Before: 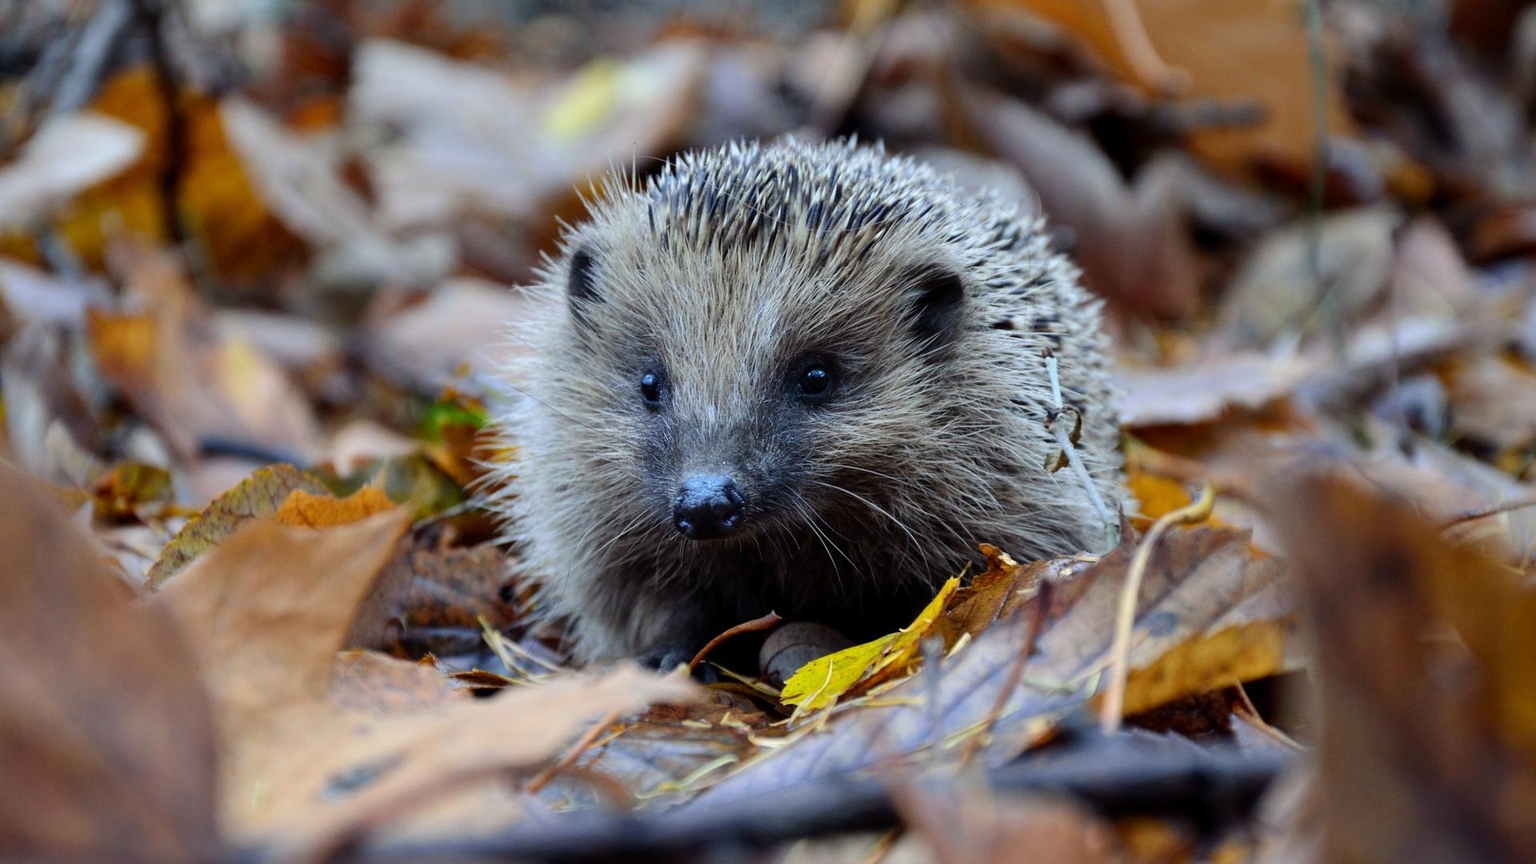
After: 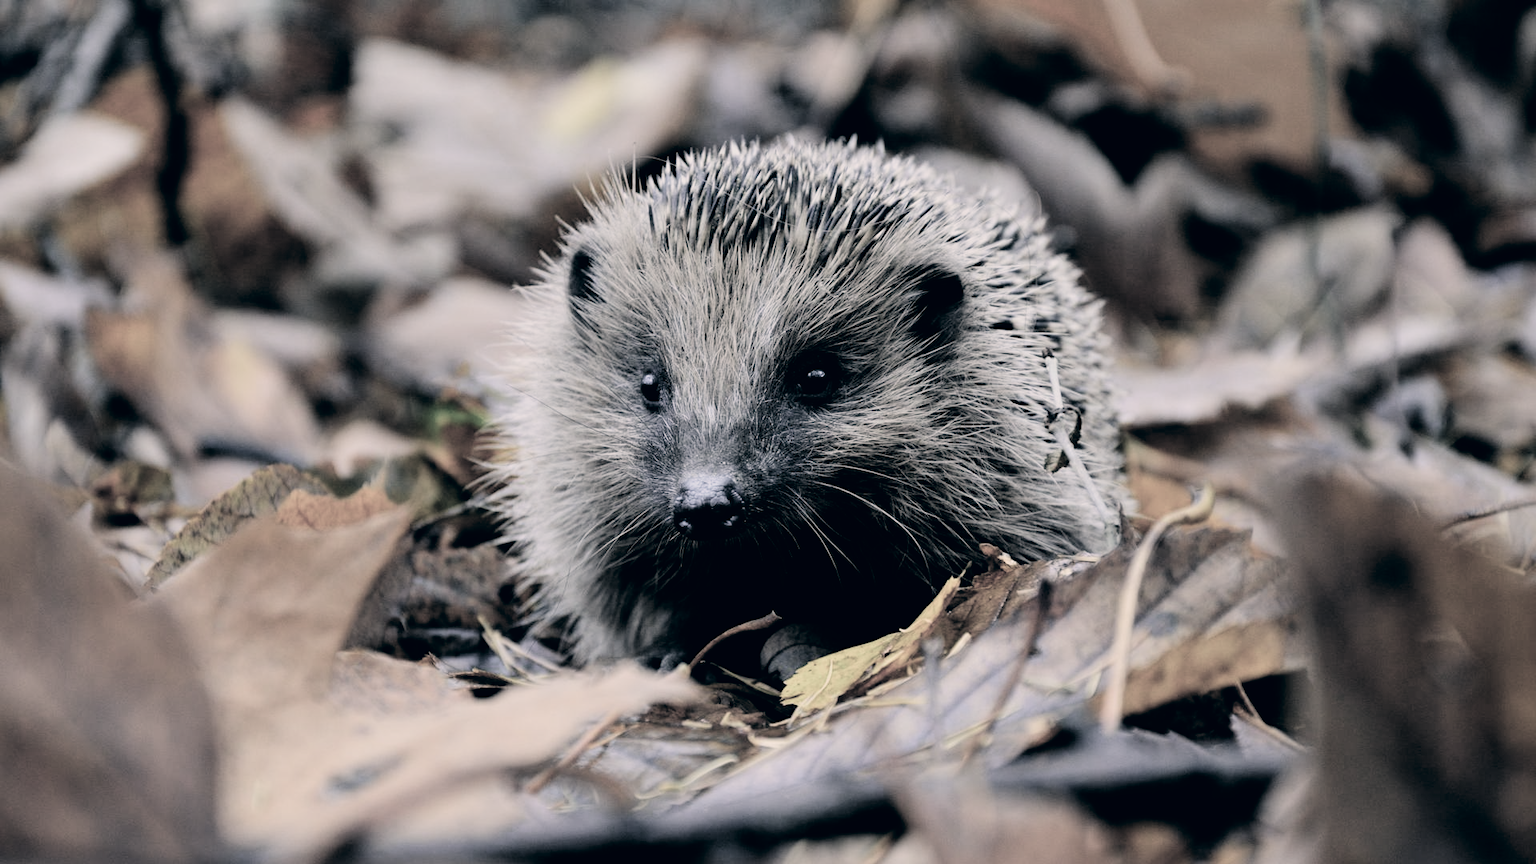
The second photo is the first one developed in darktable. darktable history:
exposure: exposure 0.259 EV, compensate highlight preservation false
filmic rgb: black relative exposure -5.01 EV, white relative exposure 3.96 EV, hardness 2.89, contrast 1.301, highlights saturation mix -31.38%, color science v4 (2020)
color correction: highlights a* 5.35, highlights b* 5.34, shadows a* -4.54, shadows b* -5.21
